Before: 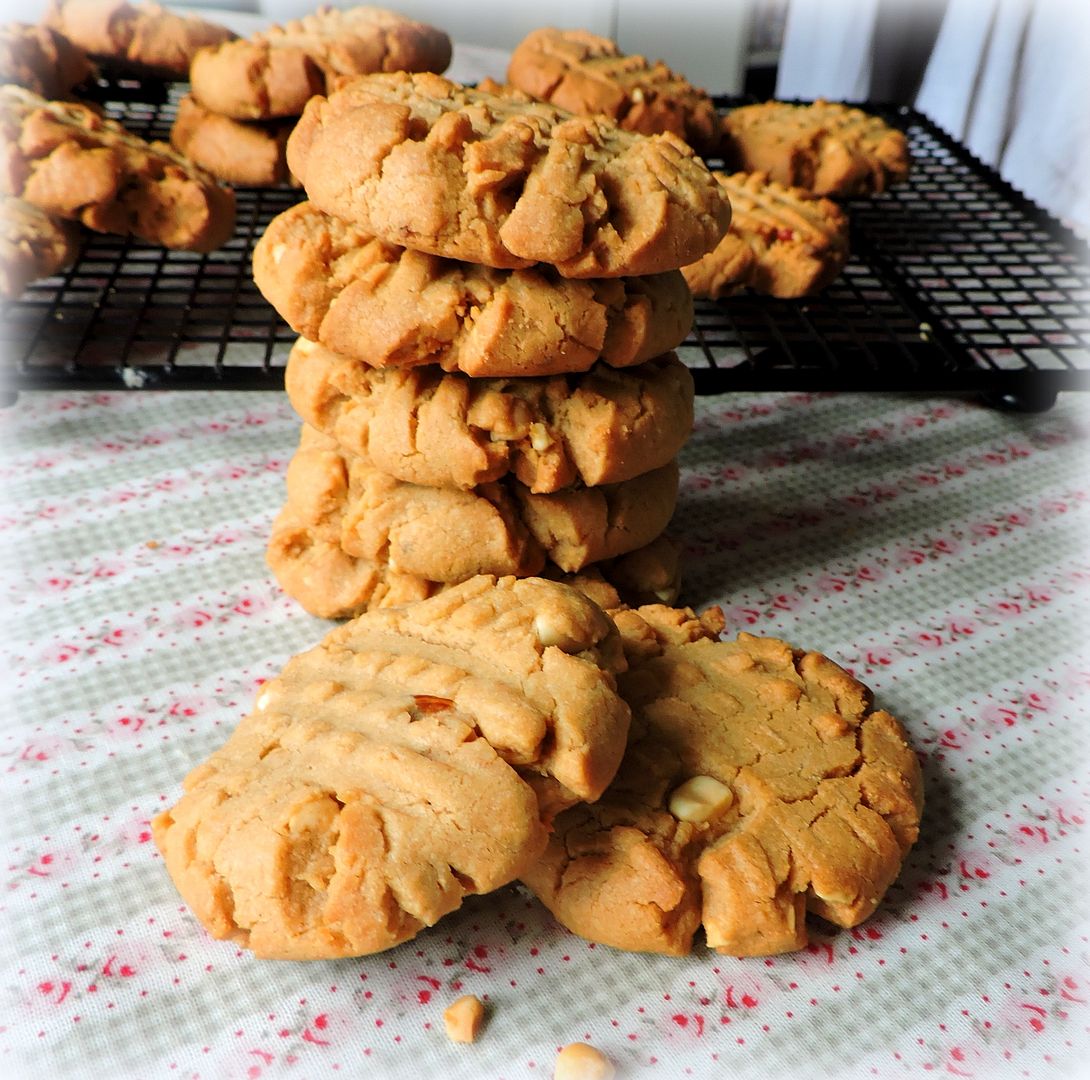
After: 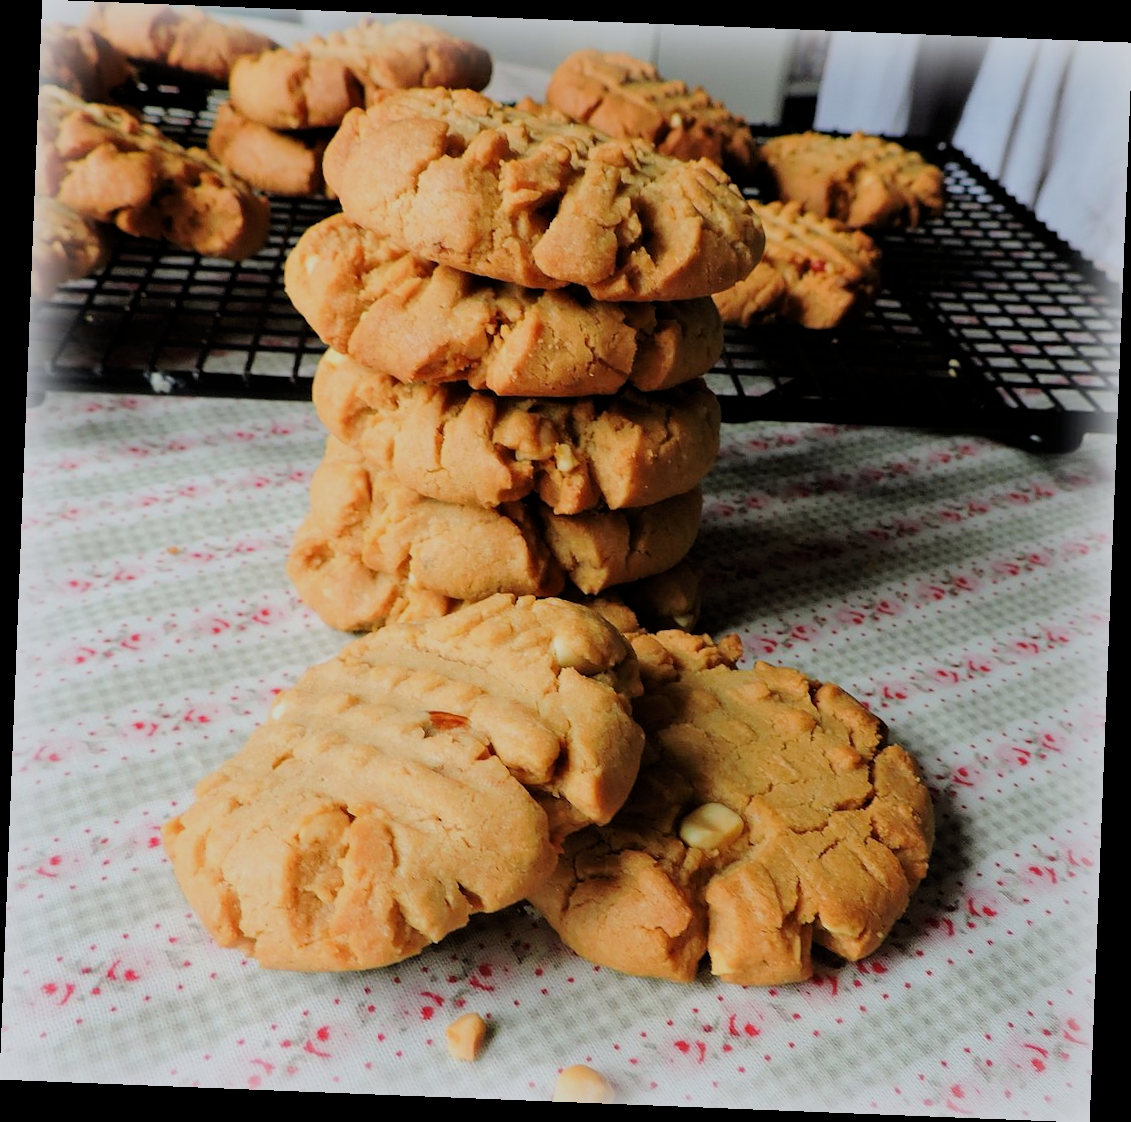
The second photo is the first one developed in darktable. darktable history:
filmic rgb: black relative exposure -7.65 EV, white relative exposure 4.56 EV, hardness 3.61
rotate and perspective: rotation 2.27°, automatic cropping off
